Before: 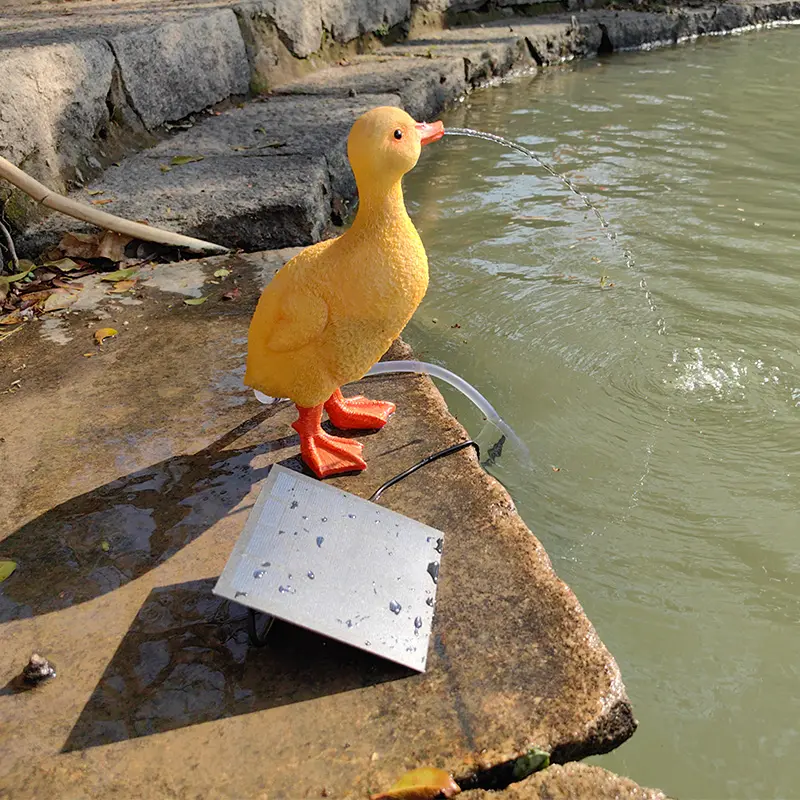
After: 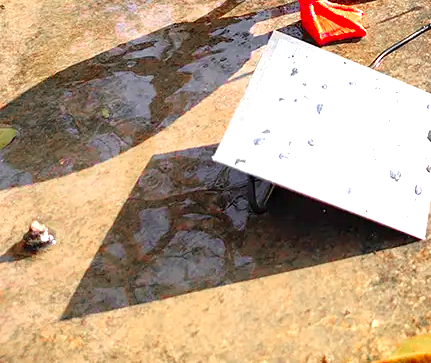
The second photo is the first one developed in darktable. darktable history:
color zones: curves: ch0 [(0, 0.48) (0.209, 0.398) (0.305, 0.332) (0.429, 0.493) (0.571, 0.5) (0.714, 0.5) (0.857, 0.5) (1, 0.48)]; ch1 [(0, 0.736) (0.143, 0.625) (0.225, 0.371) (0.429, 0.256) (0.571, 0.241) (0.714, 0.213) (0.857, 0.48) (1, 0.736)]; ch2 [(0, 0.448) (0.143, 0.498) (0.286, 0.5) (0.429, 0.5) (0.571, 0.5) (0.714, 0.5) (0.857, 0.5) (1, 0.448)]
crop and rotate: top 54.292%, right 46.02%, bottom 0.223%
exposure: black level correction 0.001, exposure 1.656 EV, compensate highlight preservation false
